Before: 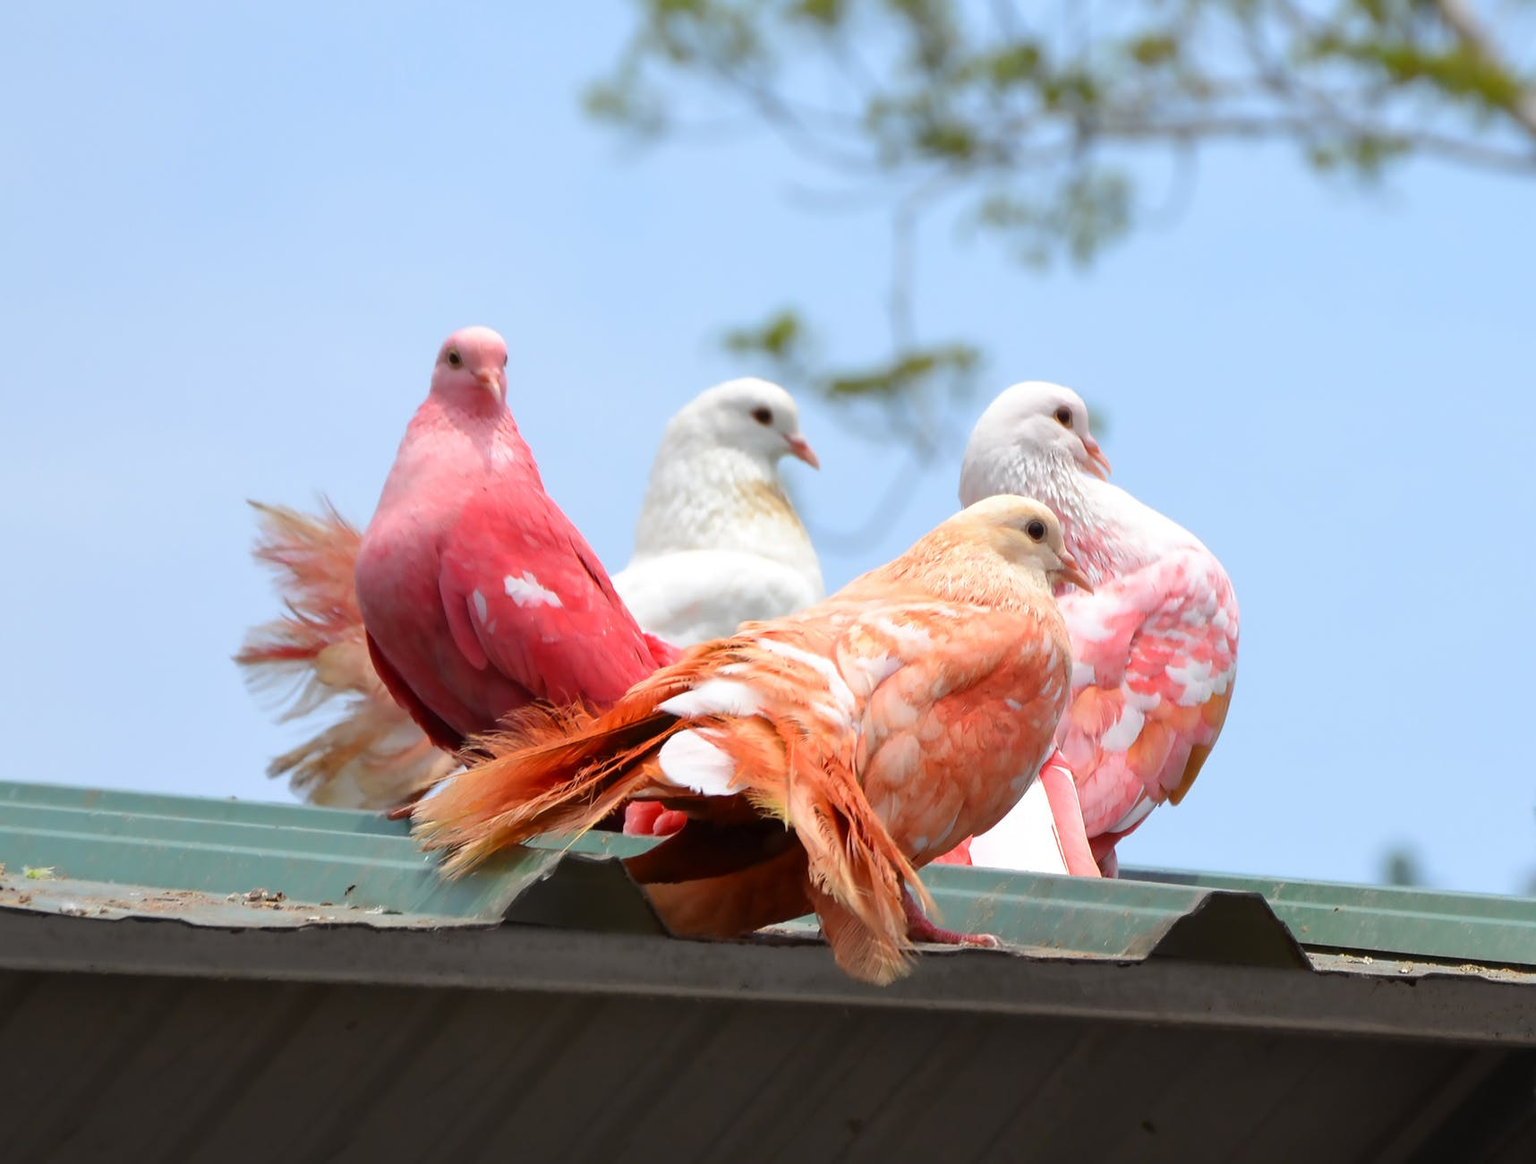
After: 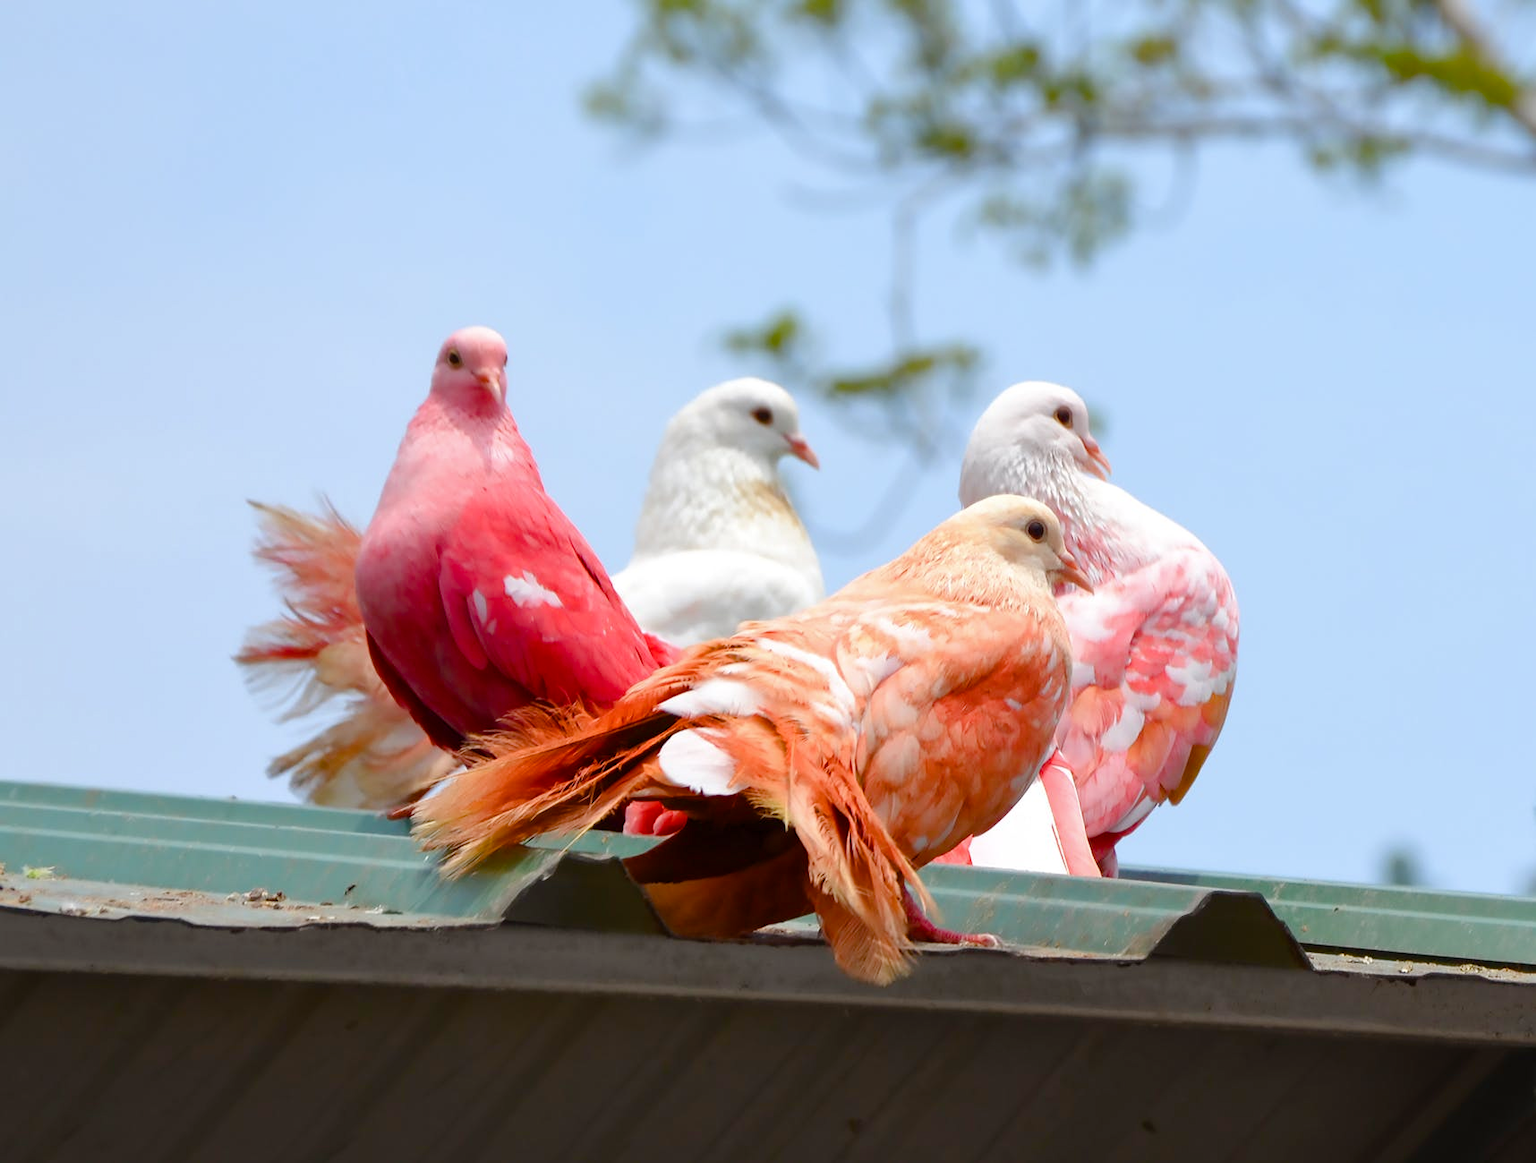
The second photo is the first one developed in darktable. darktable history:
color balance rgb: linear chroma grading › global chroma 8.792%, perceptual saturation grading › global saturation 20%, perceptual saturation grading › highlights -50.301%, perceptual saturation grading › shadows 30.227%, global vibrance 20%
